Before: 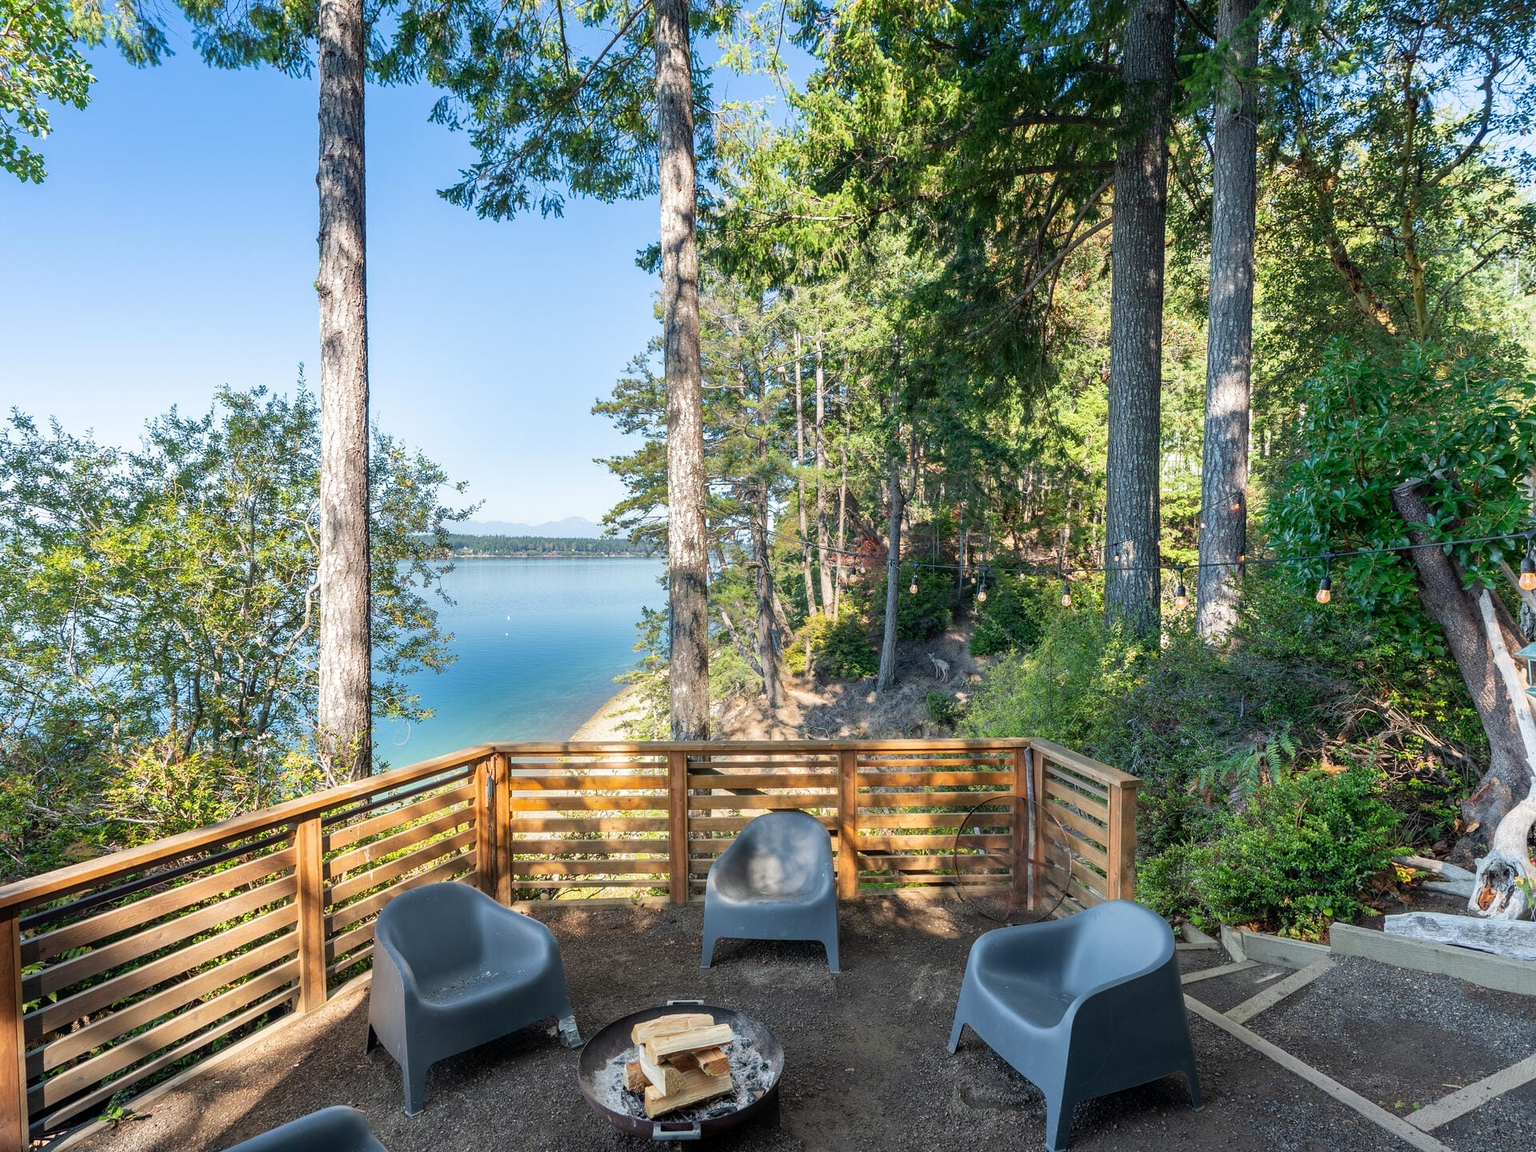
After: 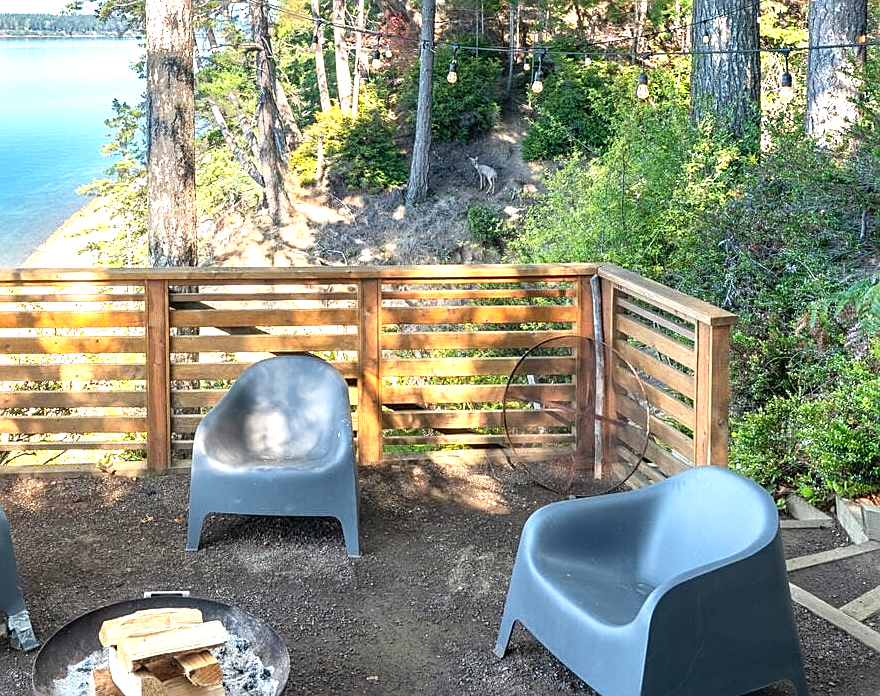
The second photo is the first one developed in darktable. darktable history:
crop: left 35.976%, top 45.819%, right 18.162%, bottom 5.807%
exposure: exposure 1 EV, compensate highlight preservation false
color zones: curves: ch1 [(0.077, 0.436) (0.25, 0.5) (0.75, 0.5)]
sharpen: on, module defaults
